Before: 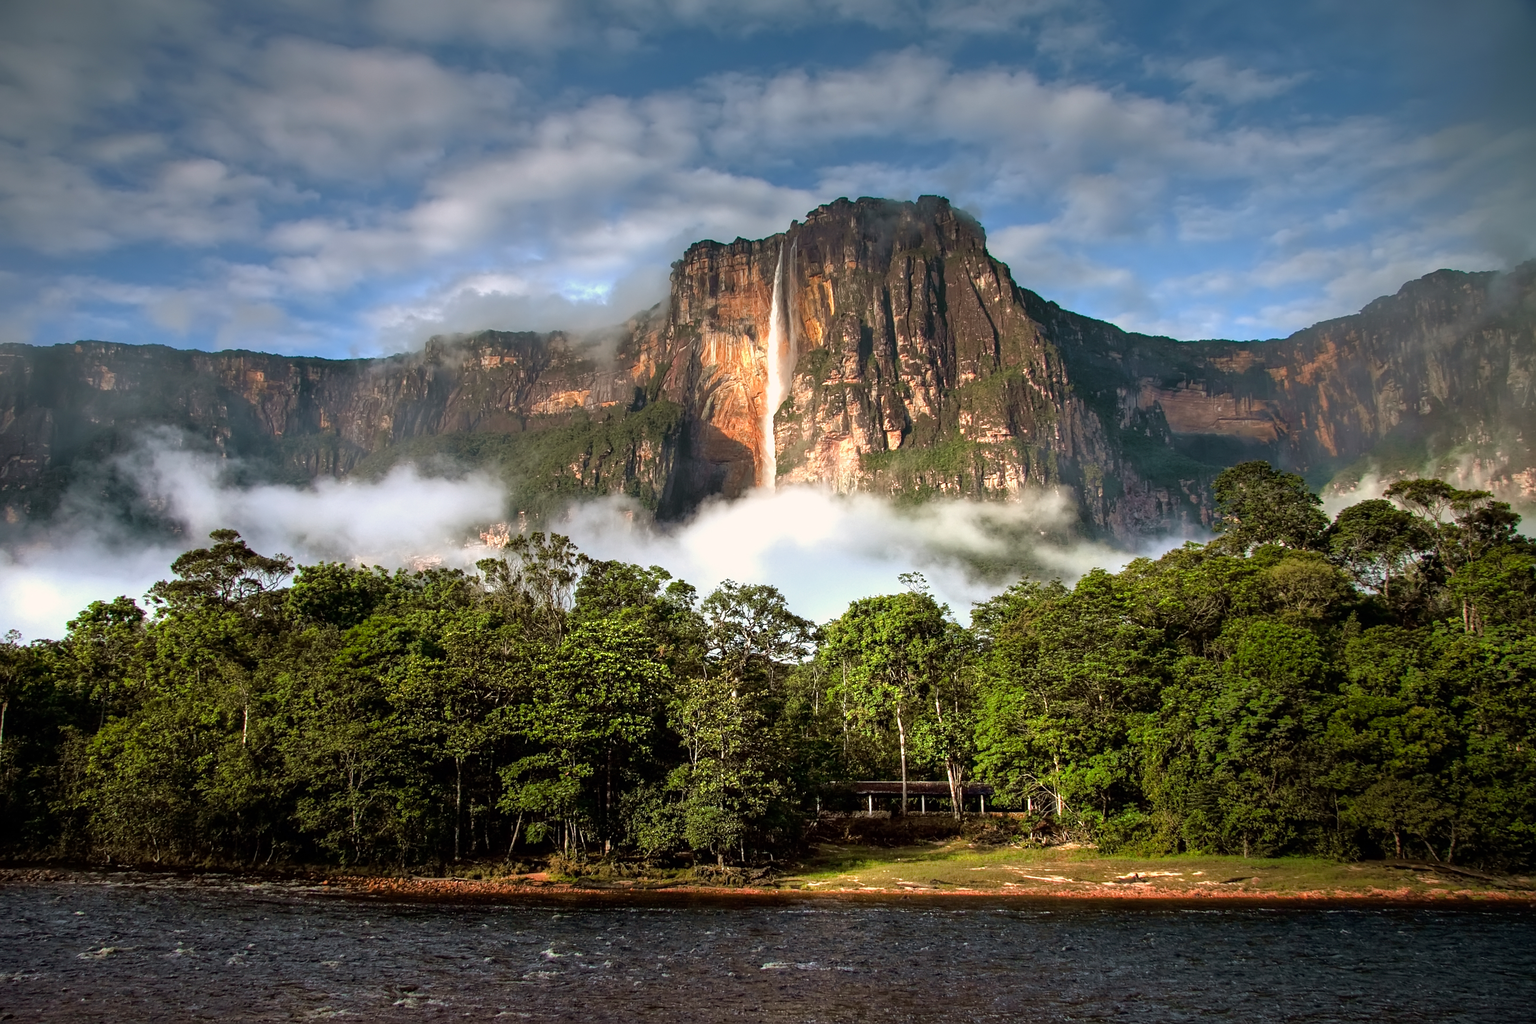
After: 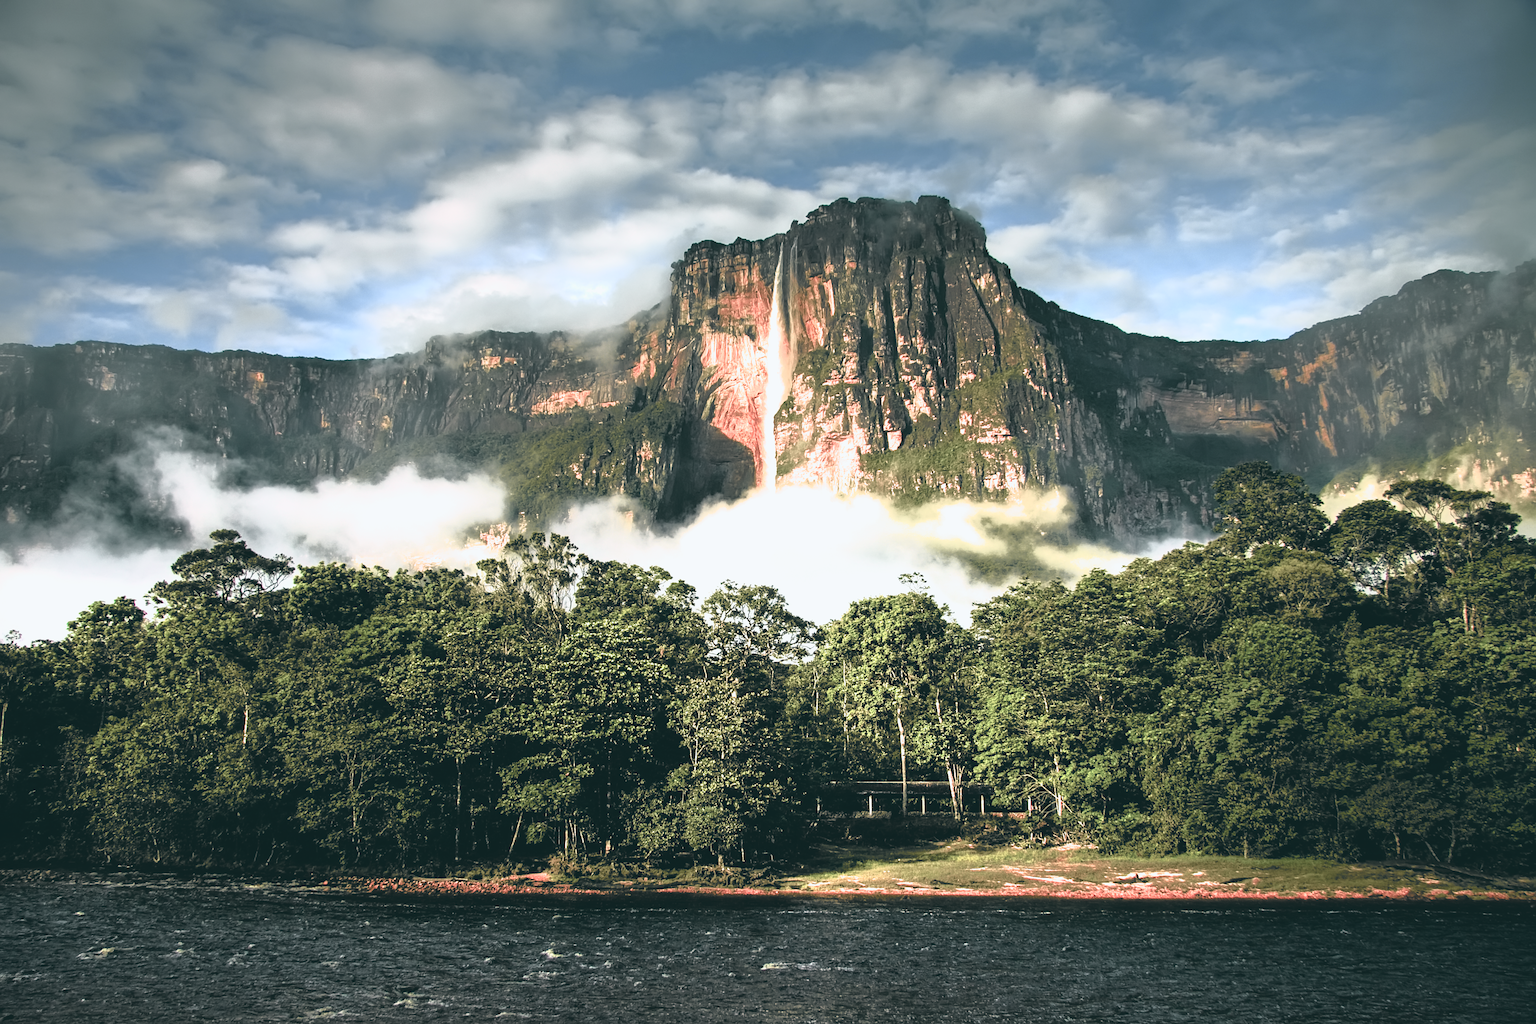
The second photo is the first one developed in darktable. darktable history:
color balance: lift [1.005, 0.99, 1.007, 1.01], gamma [1, 0.979, 1.011, 1.021], gain [0.923, 1.098, 1.025, 0.902], input saturation 90.45%, contrast 7.73%, output saturation 105.91%
exposure: black level correction -0.041, exposure 0.064 EV, compensate highlight preservation false
filmic rgb: white relative exposure 2.2 EV, hardness 6.97
tone curve: curves: ch0 [(0, 0) (0.105, 0.068) (0.195, 0.162) (0.283, 0.283) (0.384, 0.404) (0.485, 0.531) (0.638, 0.681) (0.795, 0.879) (1, 0.977)]; ch1 [(0, 0) (0.161, 0.092) (0.35, 0.33) (0.379, 0.401) (0.456, 0.469) (0.504, 0.498) (0.53, 0.532) (0.58, 0.619) (0.635, 0.671) (1, 1)]; ch2 [(0, 0) (0.371, 0.362) (0.437, 0.437) (0.483, 0.484) (0.53, 0.515) (0.56, 0.58) (0.622, 0.606) (1, 1)], color space Lab, independent channels, preserve colors none
